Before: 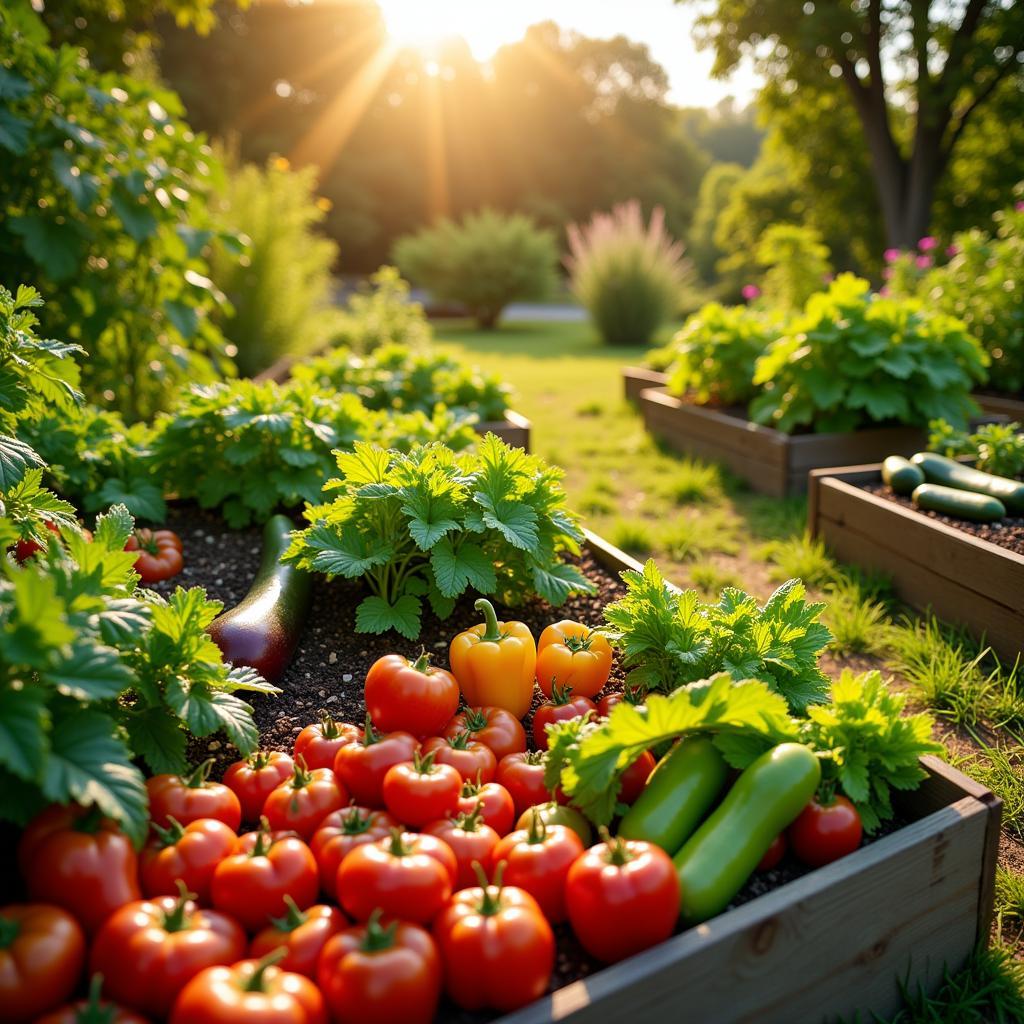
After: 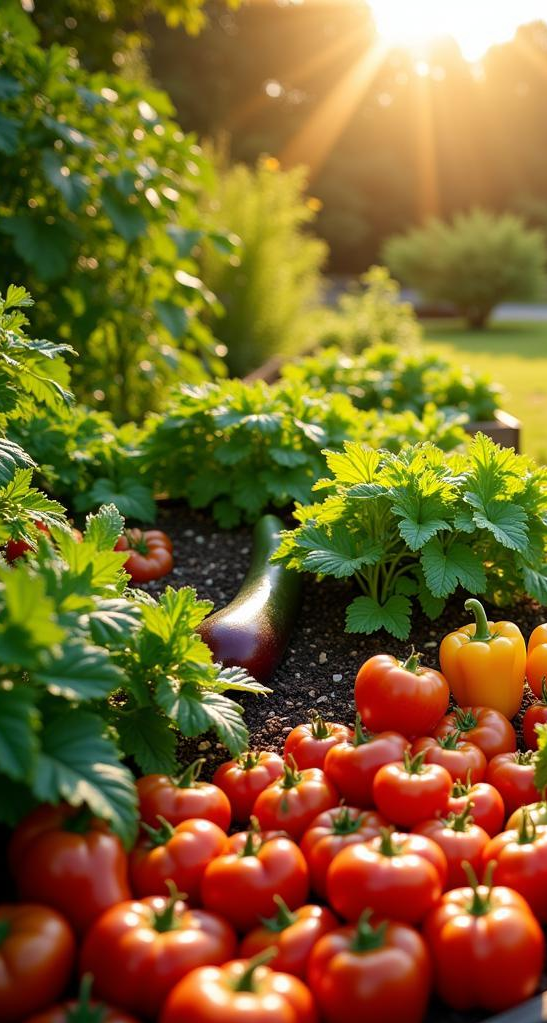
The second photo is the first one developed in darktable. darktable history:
crop: left 1.021%, right 45.486%, bottom 0.089%
color zones: curves: ch0 [(0, 0.5) (0.143, 0.5) (0.286, 0.5) (0.429, 0.495) (0.571, 0.437) (0.714, 0.44) (0.857, 0.496) (1, 0.5)]
